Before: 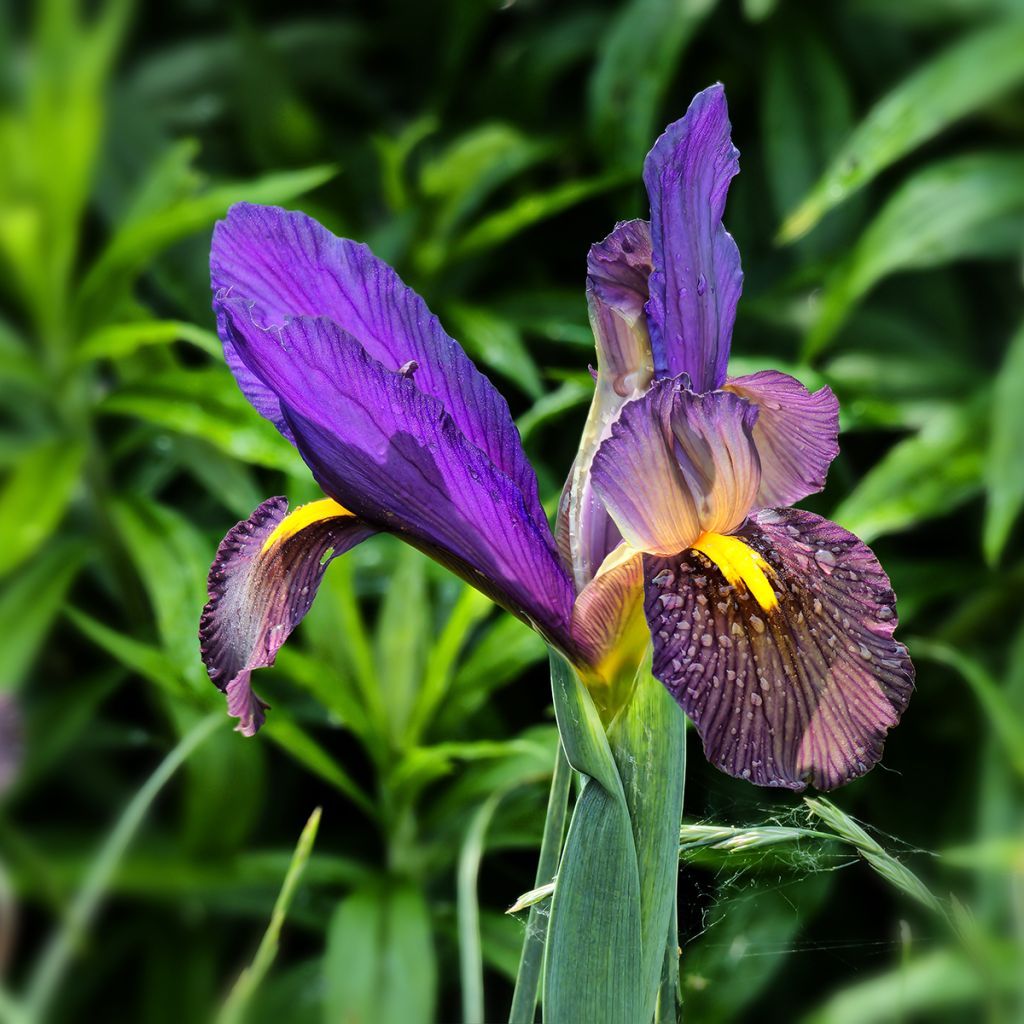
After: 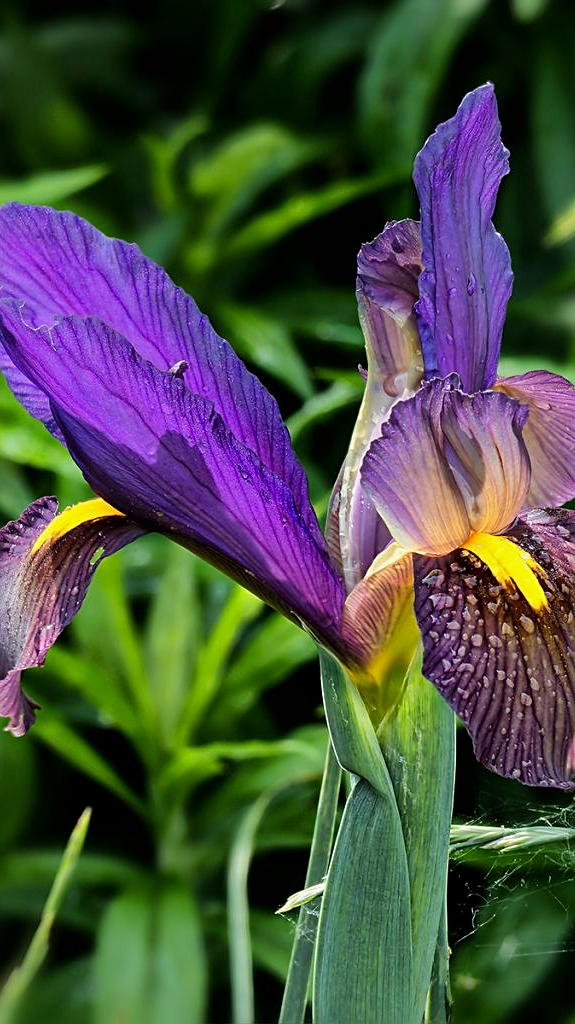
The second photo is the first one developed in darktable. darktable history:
crop and rotate: left 22.528%, right 21.301%
sharpen: on, module defaults
exposure: black level correction 0.002, exposure -0.106 EV, compensate highlight preservation false
